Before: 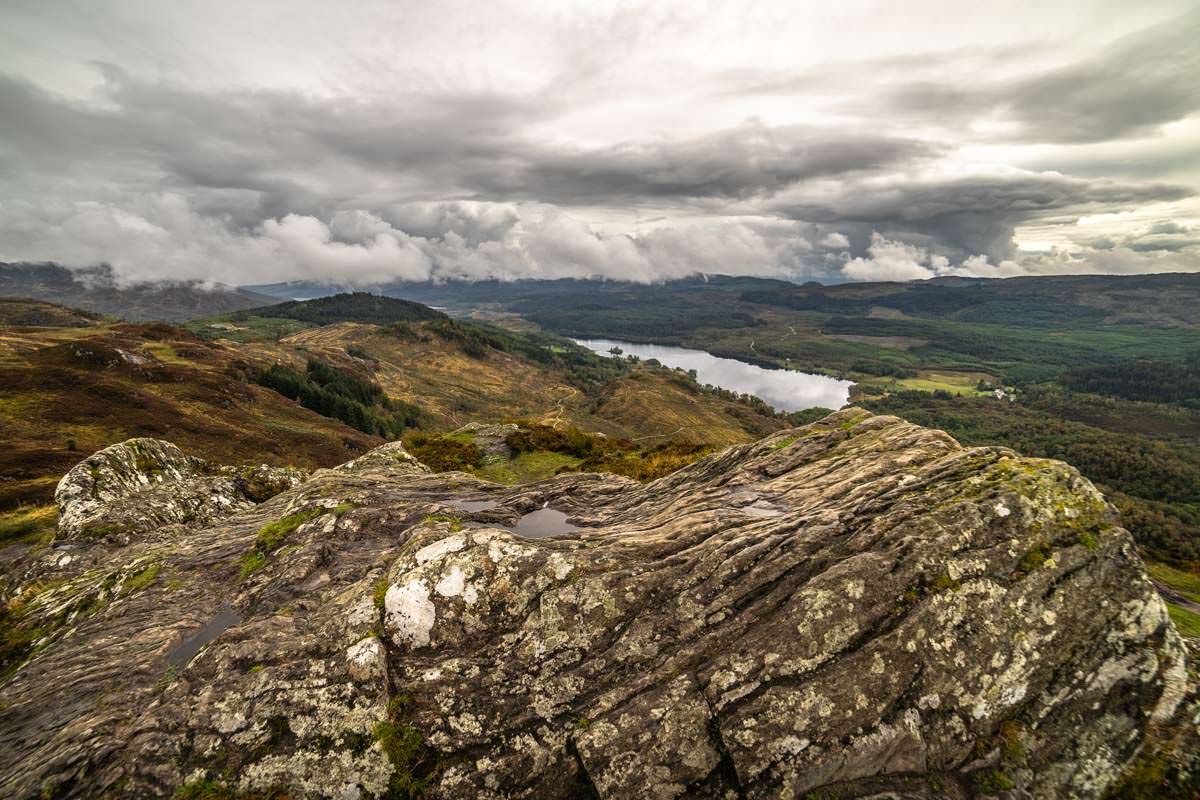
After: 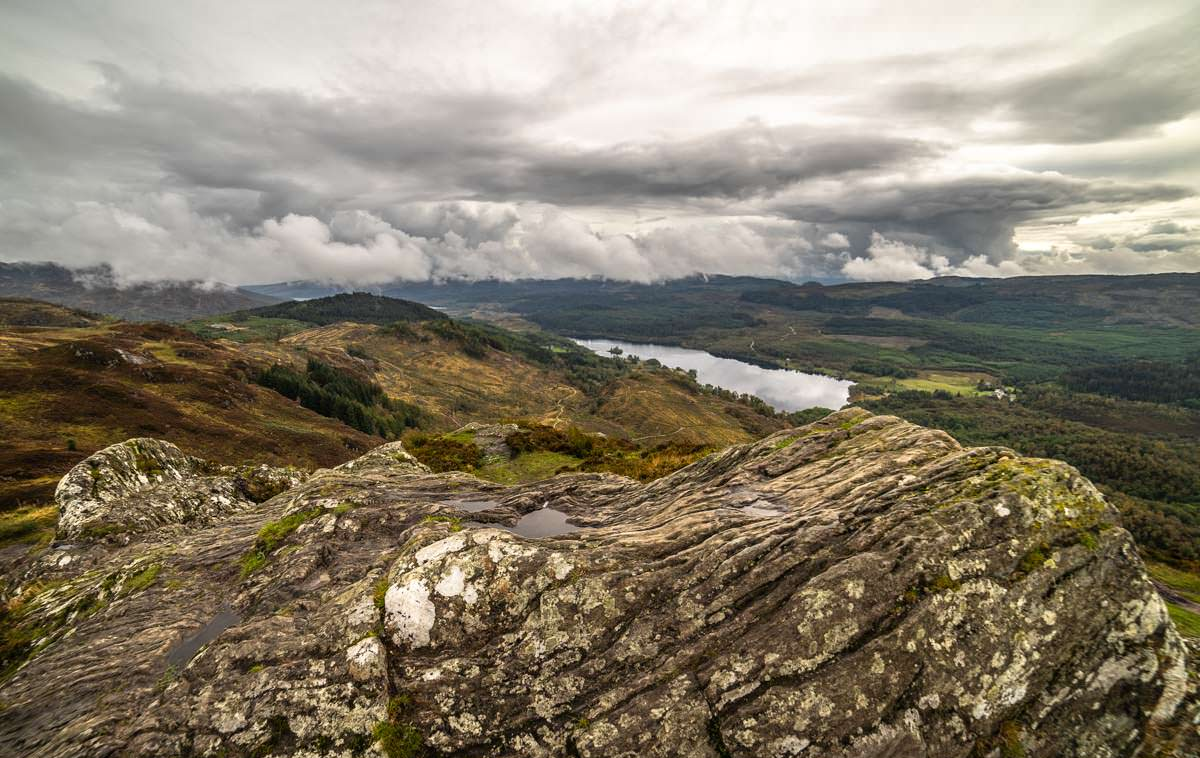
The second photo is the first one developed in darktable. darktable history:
crop and rotate: top 0.011%, bottom 5.236%
